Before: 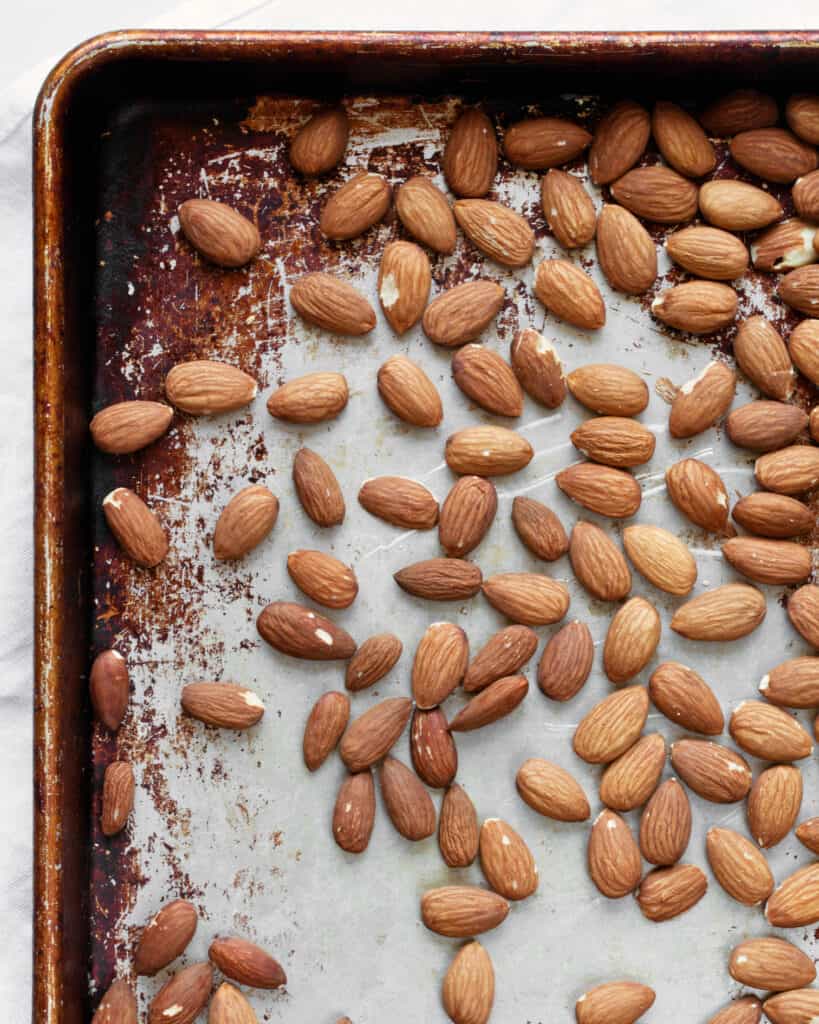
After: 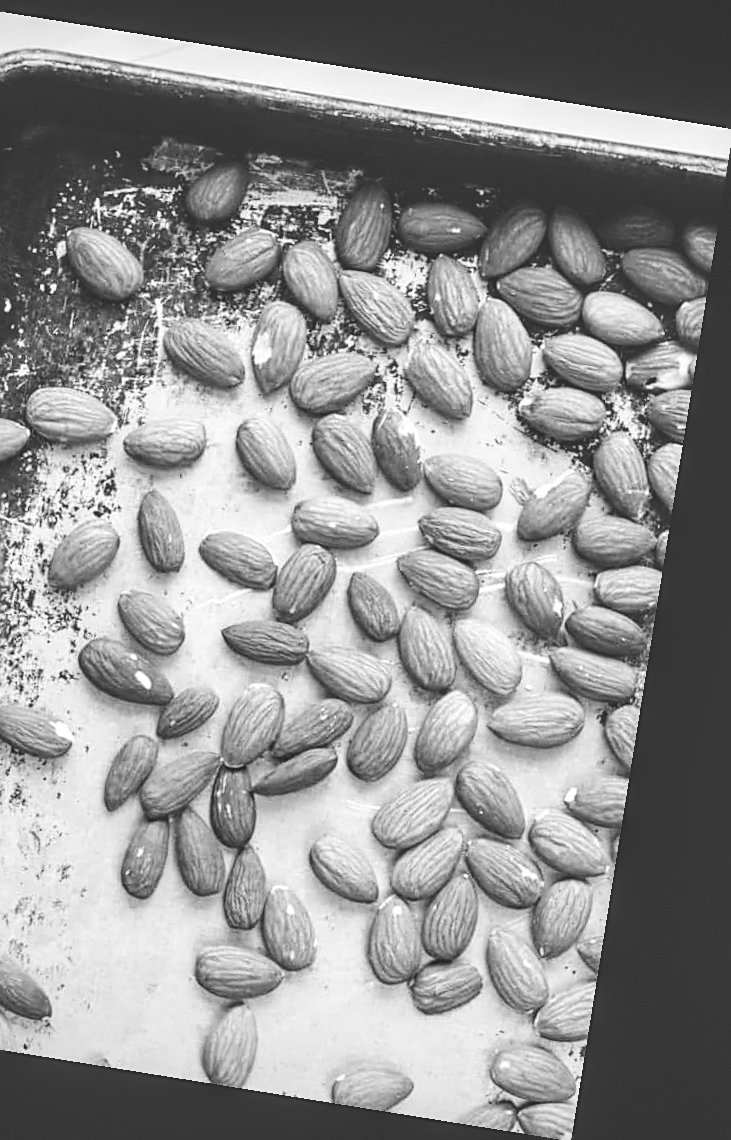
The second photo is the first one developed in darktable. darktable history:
rotate and perspective: rotation 9.12°, automatic cropping off
local contrast: detail 130%
crop and rotate: left 24.6%
vignetting: fall-off start 85%, fall-off radius 80%, brightness -0.182, saturation -0.3, width/height ratio 1.219, dithering 8-bit output, unbound false
monochrome: on, module defaults
sharpen: on, module defaults
exposure: black level correction -0.041, exposure 0.064 EV, compensate highlight preservation false
base curve: curves: ch0 [(0, 0) (0.032, 0.025) (0.121, 0.166) (0.206, 0.329) (0.605, 0.79) (1, 1)], preserve colors none
